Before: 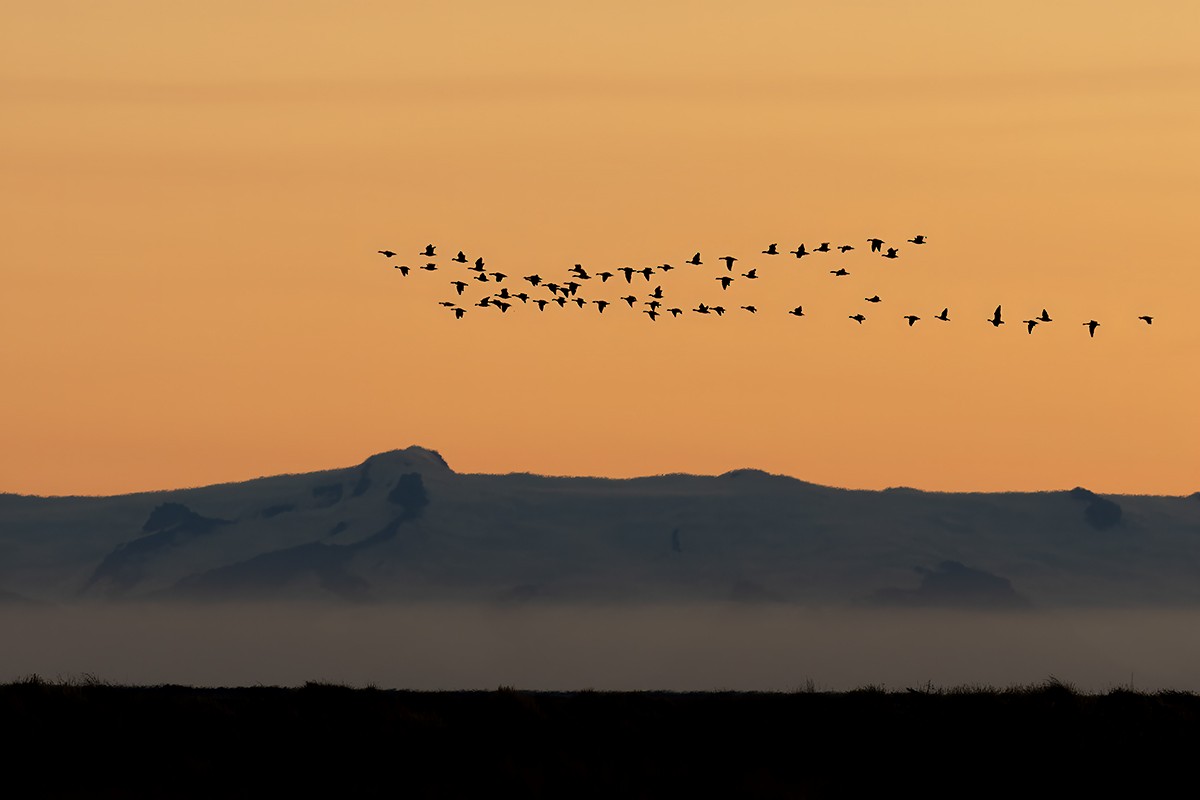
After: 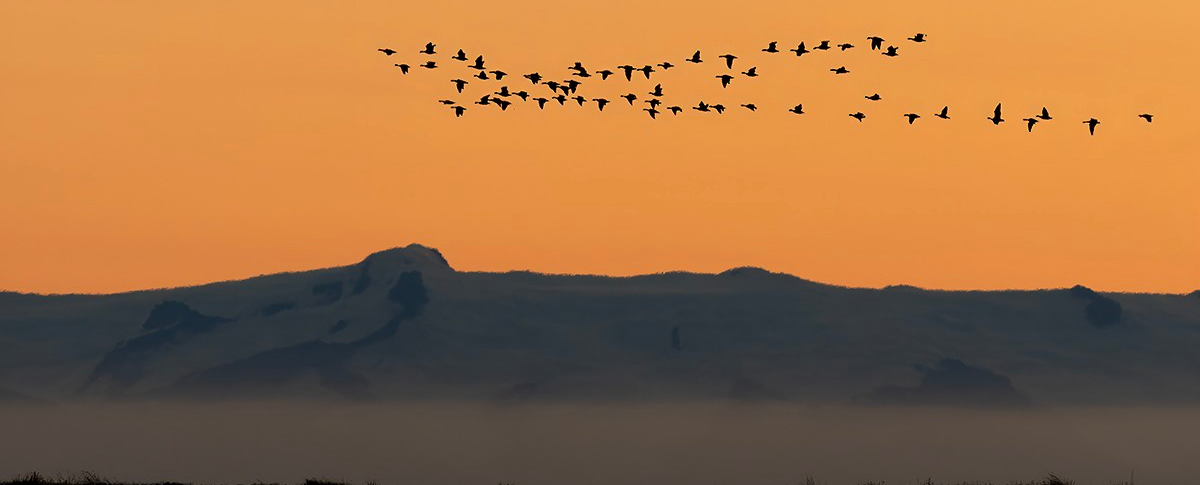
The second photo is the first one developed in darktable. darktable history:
crop and rotate: top 25.357%, bottom 13.942%
rgb levels: preserve colors max RGB
